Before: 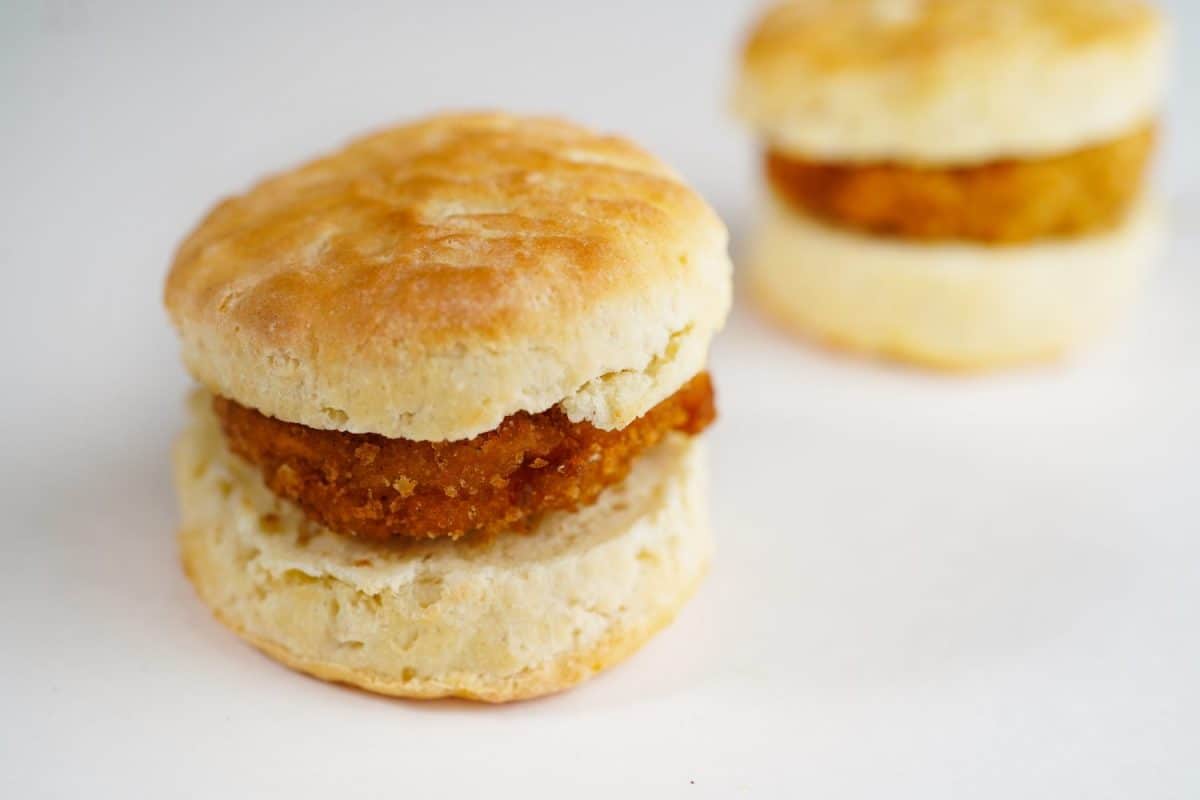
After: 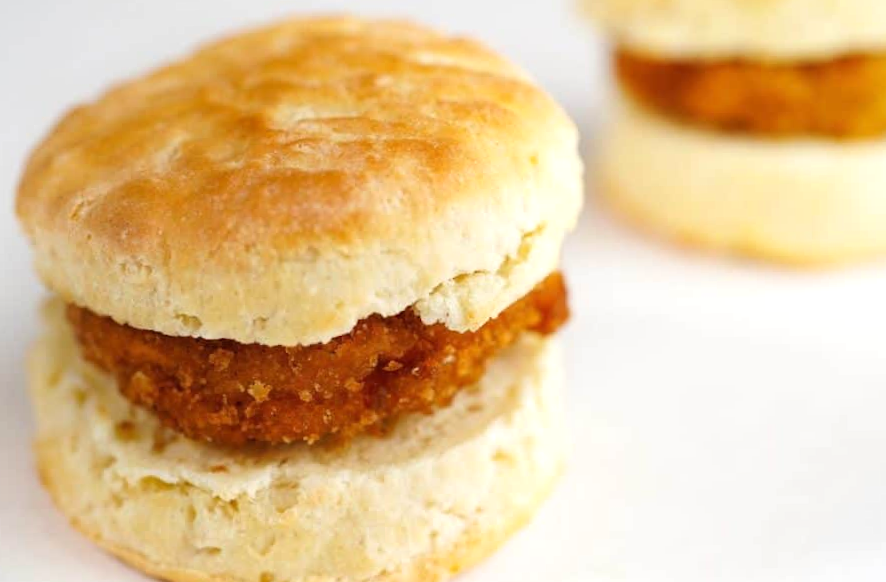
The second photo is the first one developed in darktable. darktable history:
crop and rotate: left 11.831%, top 11.346%, right 13.429%, bottom 13.899%
rotate and perspective: rotation -1°, crop left 0.011, crop right 0.989, crop top 0.025, crop bottom 0.975
exposure: black level correction 0, exposure 0.3 EV, compensate highlight preservation false
